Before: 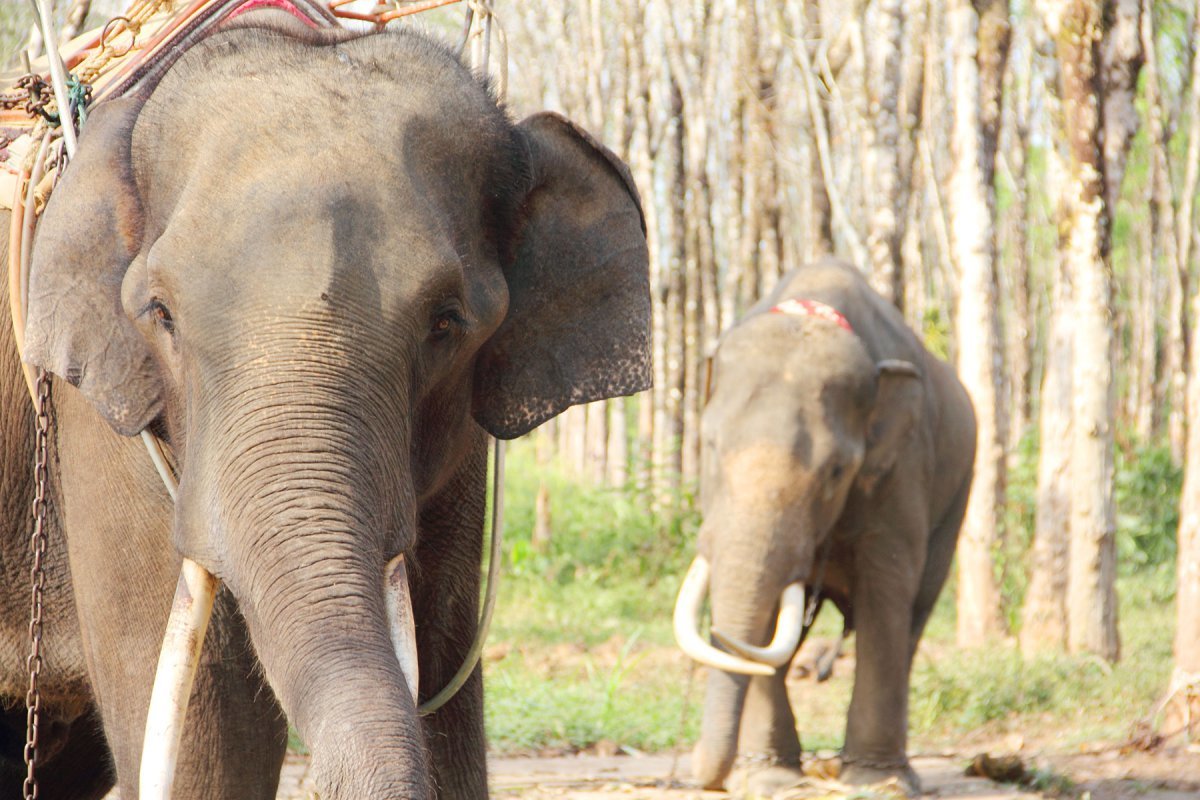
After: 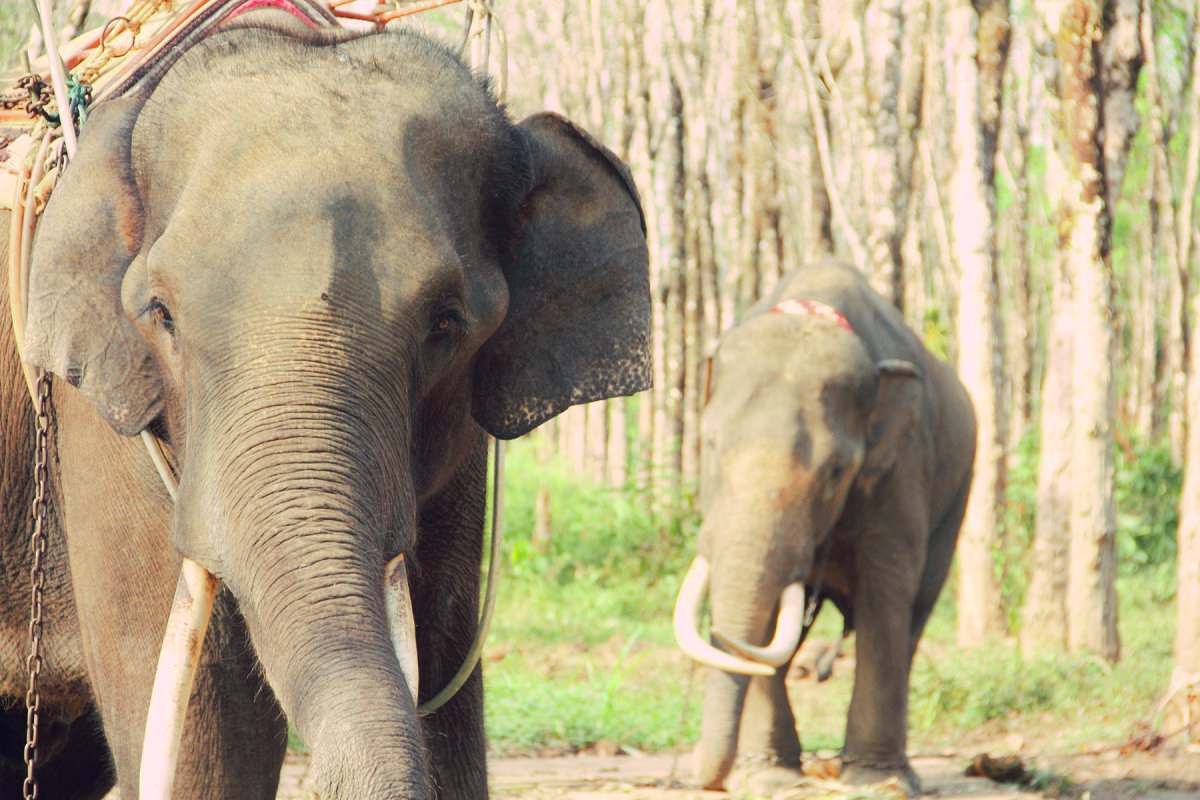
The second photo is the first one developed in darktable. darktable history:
tone curve: curves: ch0 [(0, 0) (0.003, 0.014) (0.011, 0.019) (0.025, 0.029) (0.044, 0.047) (0.069, 0.071) (0.1, 0.101) (0.136, 0.131) (0.177, 0.166) (0.224, 0.212) (0.277, 0.263) (0.335, 0.32) (0.399, 0.387) (0.468, 0.459) (0.543, 0.541) (0.623, 0.626) (0.709, 0.717) (0.801, 0.813) (0.898, 0.909) (1, 1)], preserve colors none
color look up table: target L [99.3, 97.57, 87.43, 87.37, 77.89, 72.48, 73.7, 56.98, 47.12, 10.75, 201.48, 87.12, 83.55, 80.06, 78.56, 68.86, 67.93, 68.64, 58.63, 48.96, 49.22, 41.65, 30.73, 30.12, 15.3, 95.98, 80.08, 68.48, 66.4, 61.97, 56.46, 57.4, 54.98, 50.45, 43.51, 47.54, 36.39, 35.65, 36.6, 32.42, 13.54, 1.608, 96.79, 88.54, 72.41, 69.59, 66.25, 46.19, 29.06], target a [-33.45, -43.03, -72.69, -68.1, -28.44, -24.8, -65.02, -48.41, -19.44, -10.79, 0, 1.55, 7.251, 17.54, 5.428, 43.05, 38.35, 19.14, 3.306, 53.62, 69.84, 63.68, 29.69, 3.442, 36.5, 18.07, 17.98, 25.23, 56.86, -3.195, 78.59, 79.04, 41.8, 0.939, 6.472, 69.97, 51.66, 31.37, 62.83, 33.99, 31.49, 9.013, -41.7, -56.39, -20.64, -40.58, -23.41, -27.04, -1.715], target b [95.02, 38.92, 78.08, 29.07, 59.59, 25.38, 63.71, 33.27, 38.46, 0.582, -0.001, 31.02, 8.893, 12.21, 67.84, 21.77, 64.65, 35.78, 4.503, 36.95, 61.09, 4.288, 36.94, 7.899, 8.988, 3.17, -12.21, -35.08, -33.79, -46.42, -17.84, -48.95, -0.985, -18.4, -48.28, -23.81, -86.33, -77.48, -51.66, -18.96, -42.88, -12.9, 6.267, -3.564, -9.769, -7.686, -35.32, -7.695, -35.12], num patches 49
